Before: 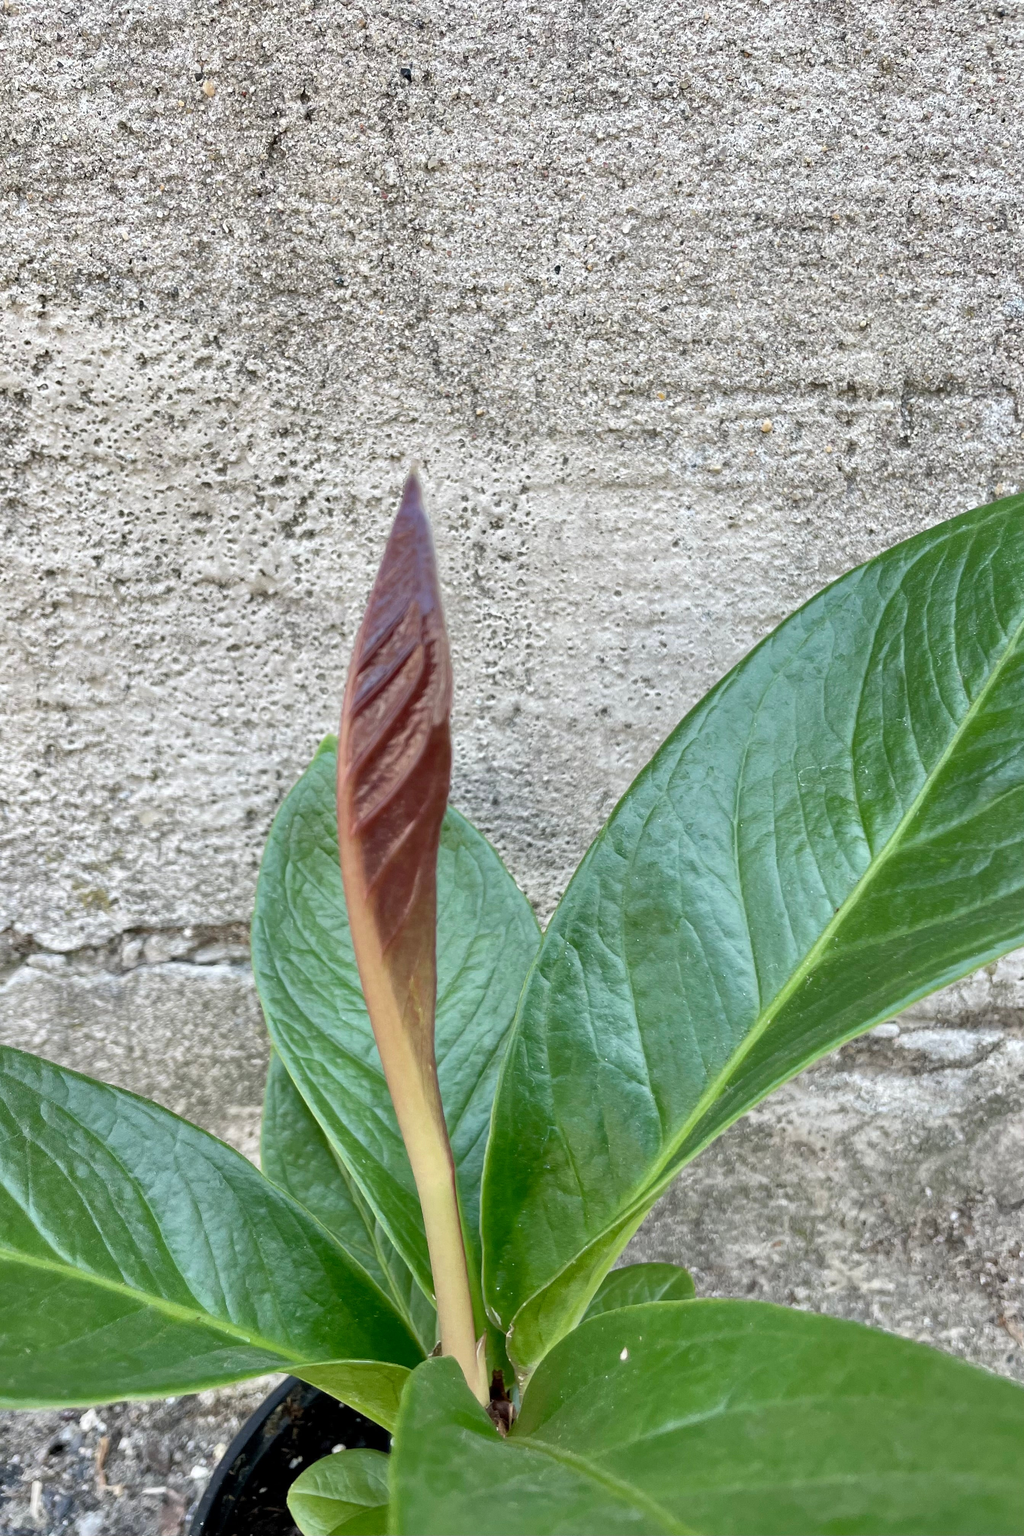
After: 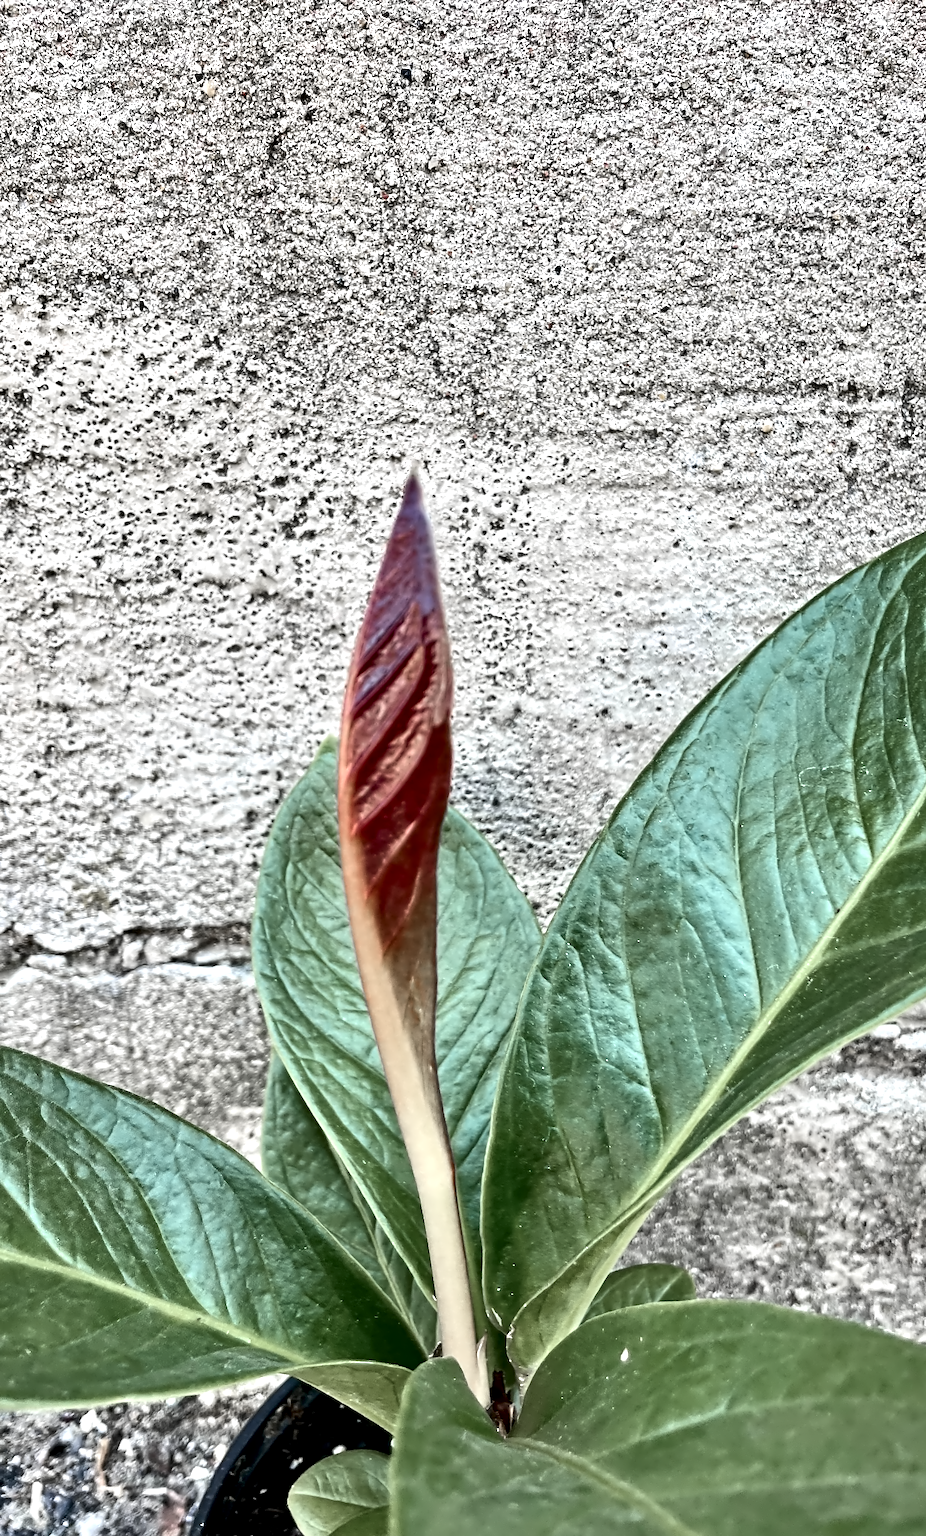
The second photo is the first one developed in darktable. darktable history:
local contrast: highlights 102%, shadows 99%, detail 120%, midtone range 0.2
exposure: exposure 0.289 EV, compensate exposure bias true, compensate highlight preservation false
color zones: curves: ch1 [(0, 0.708) (0.088, 0.648) (0.245, 0.187) (0.429, 0.326) (0.571, 0.498) (0.714, 0.5) (0.857, 0.5) (1, 0.708)]
crop: right 9.504%, bottom 0.037%
contrast equalizer: y [[0.5, 0.542, 0.583, 0.625, 0.667, 0.708], [0.5 ×6], [0.5 ×6], [0, 0.033, 0.067, 0.1, 0.133, 0.167], [0, 0.05, 0.1, 0.15, 0.2, 0.25]]
contrast brightness saturation: contrast 0.191, brightness -0.107, saturation 0.211
tone equalizer: mask exposure compensation -0.505 EV
